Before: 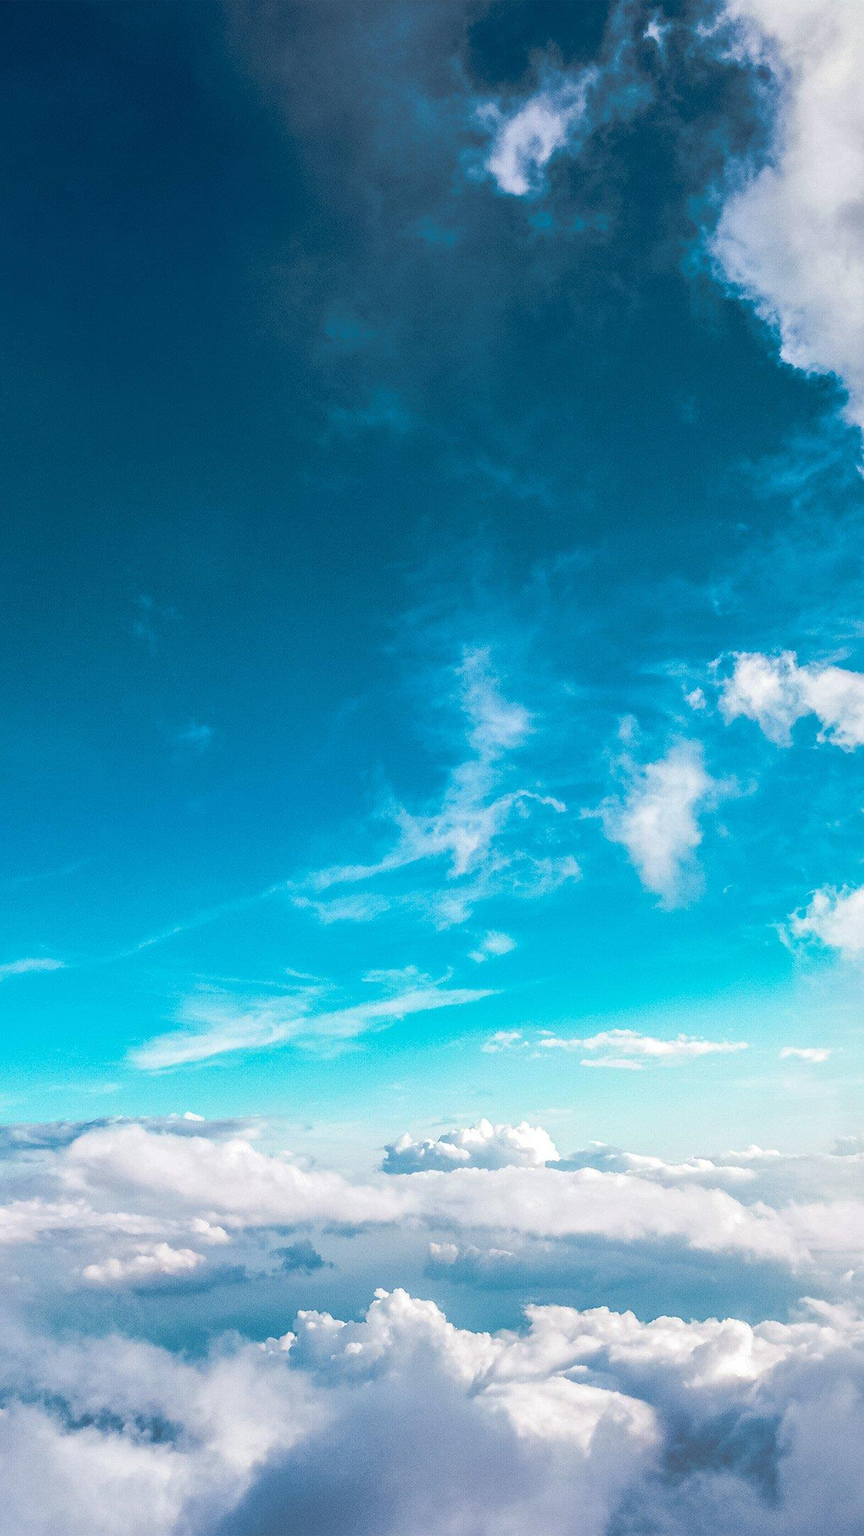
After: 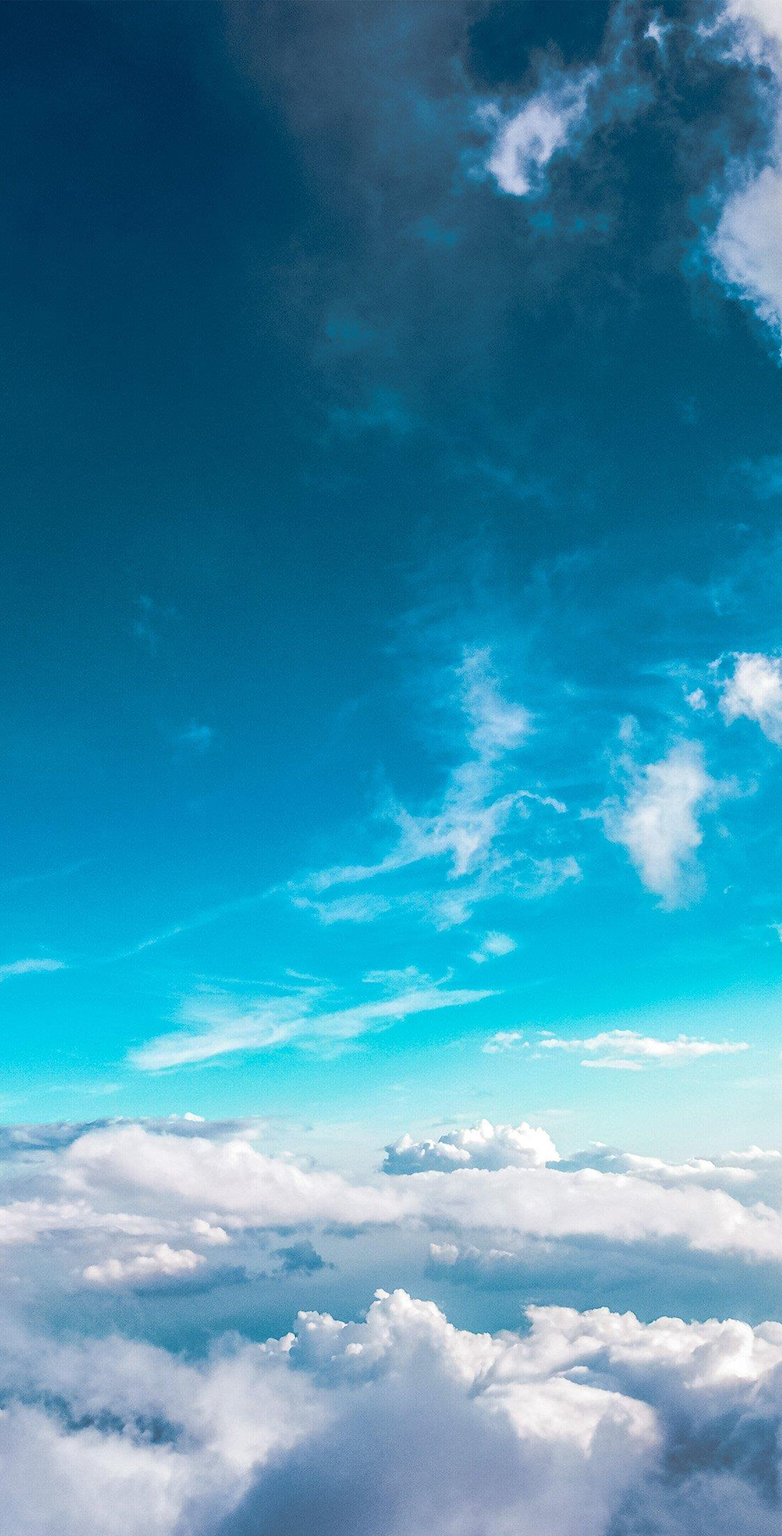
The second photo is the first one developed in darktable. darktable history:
crop: right 9.493%, bottom 0.039%
